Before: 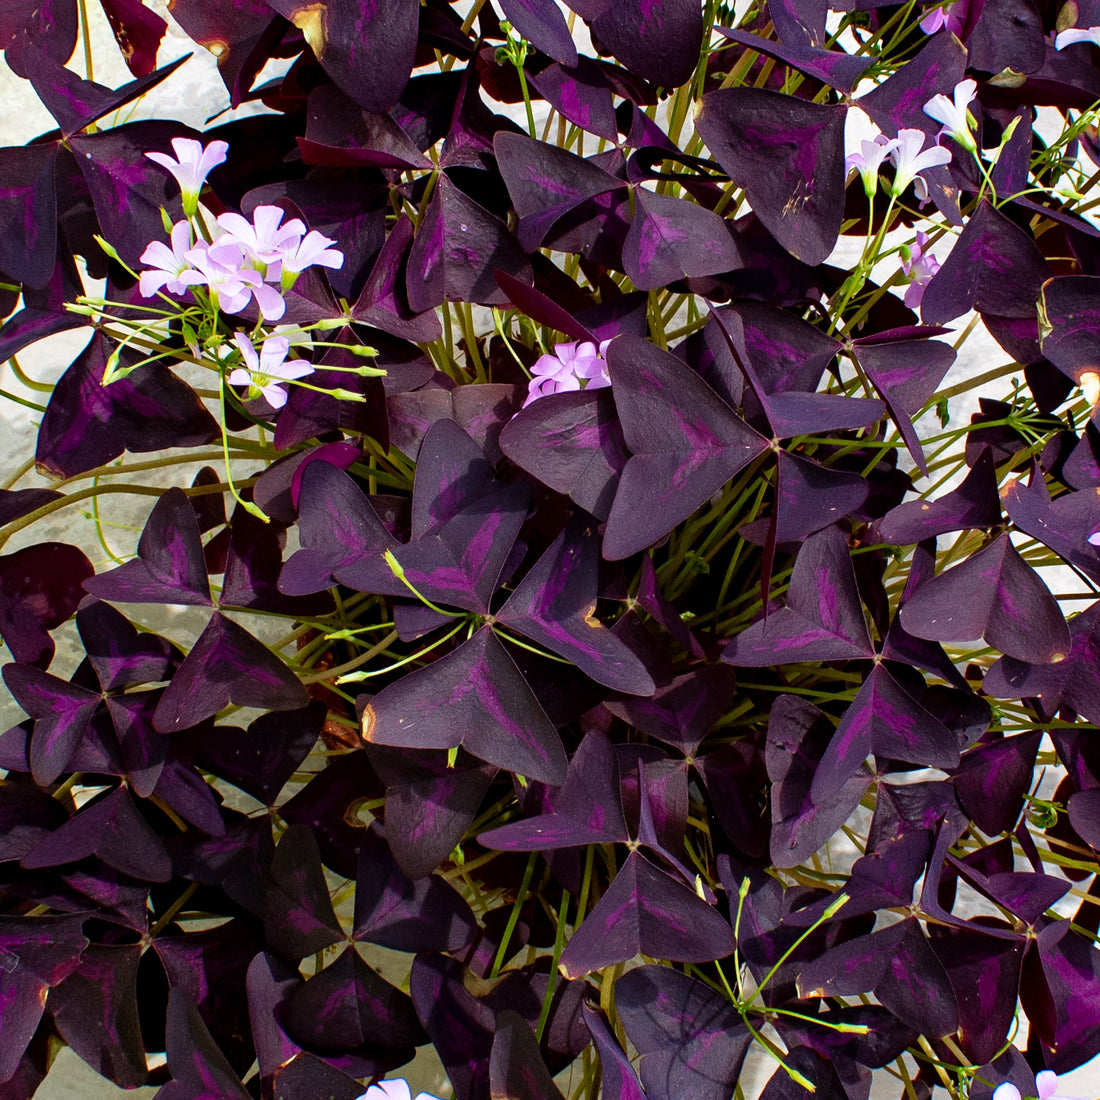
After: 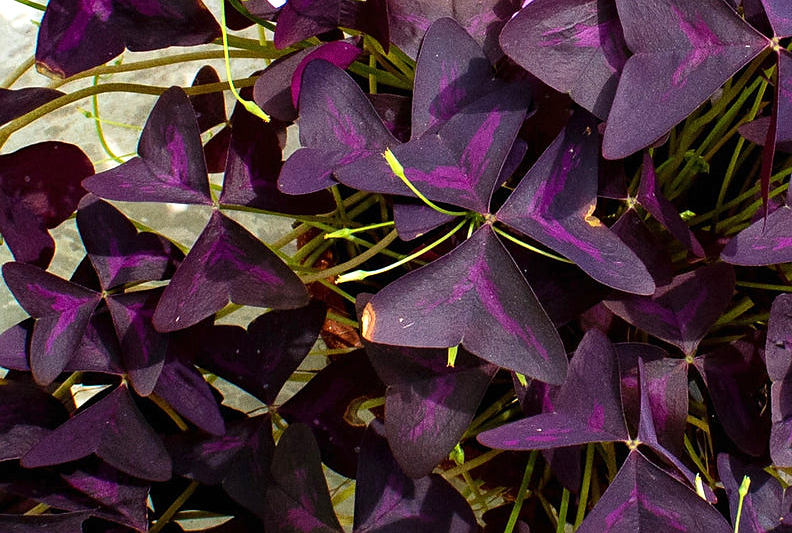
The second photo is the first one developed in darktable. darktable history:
sharpen: radius 1
grain: coarseness 0.09 ISO
exposure: black level correction 0, exposure 0.5 EV, compensate highlight preservation false
crop: top 36.498%, right 27.964%, bottom 14.995%
